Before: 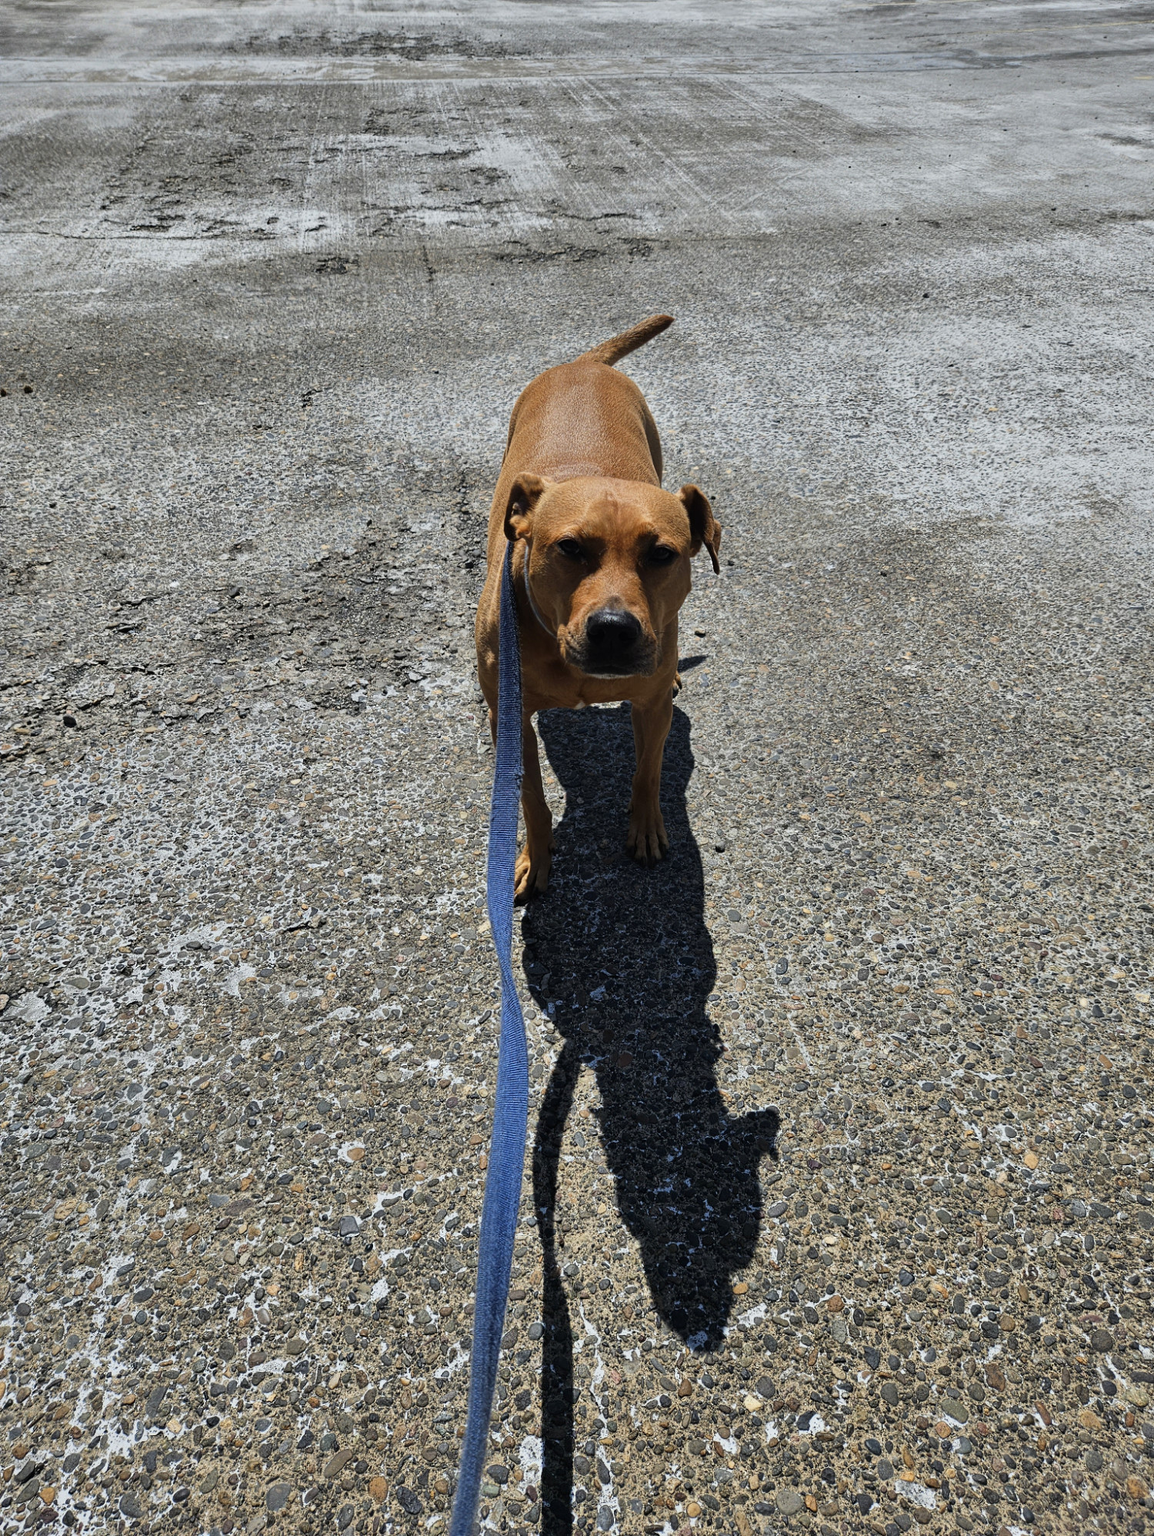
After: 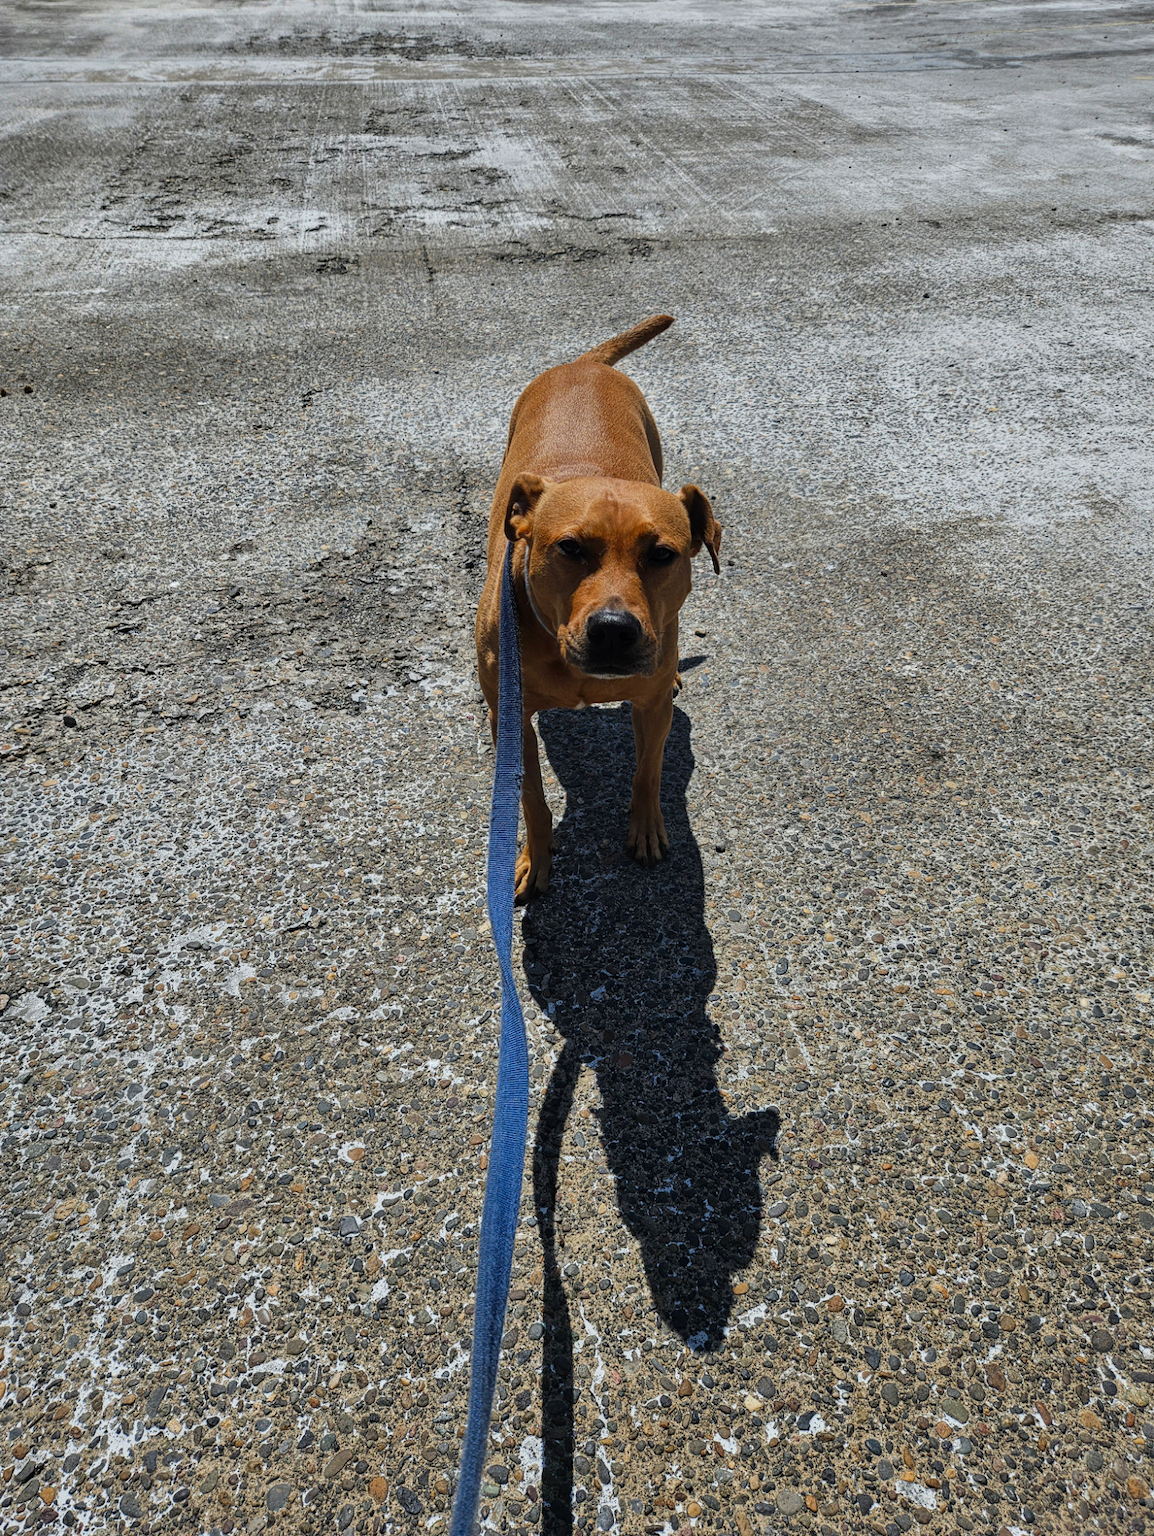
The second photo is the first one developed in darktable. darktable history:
color zones: curves: ch0 [(0, 0.425) (0.143, 0.422) (0.286, 0.42) (0.429, 0.419) (0.571, 0.419) (0.714, 0.42) (0.857, 0.422) (1, 0.425)]
local contrast: detail 117%
